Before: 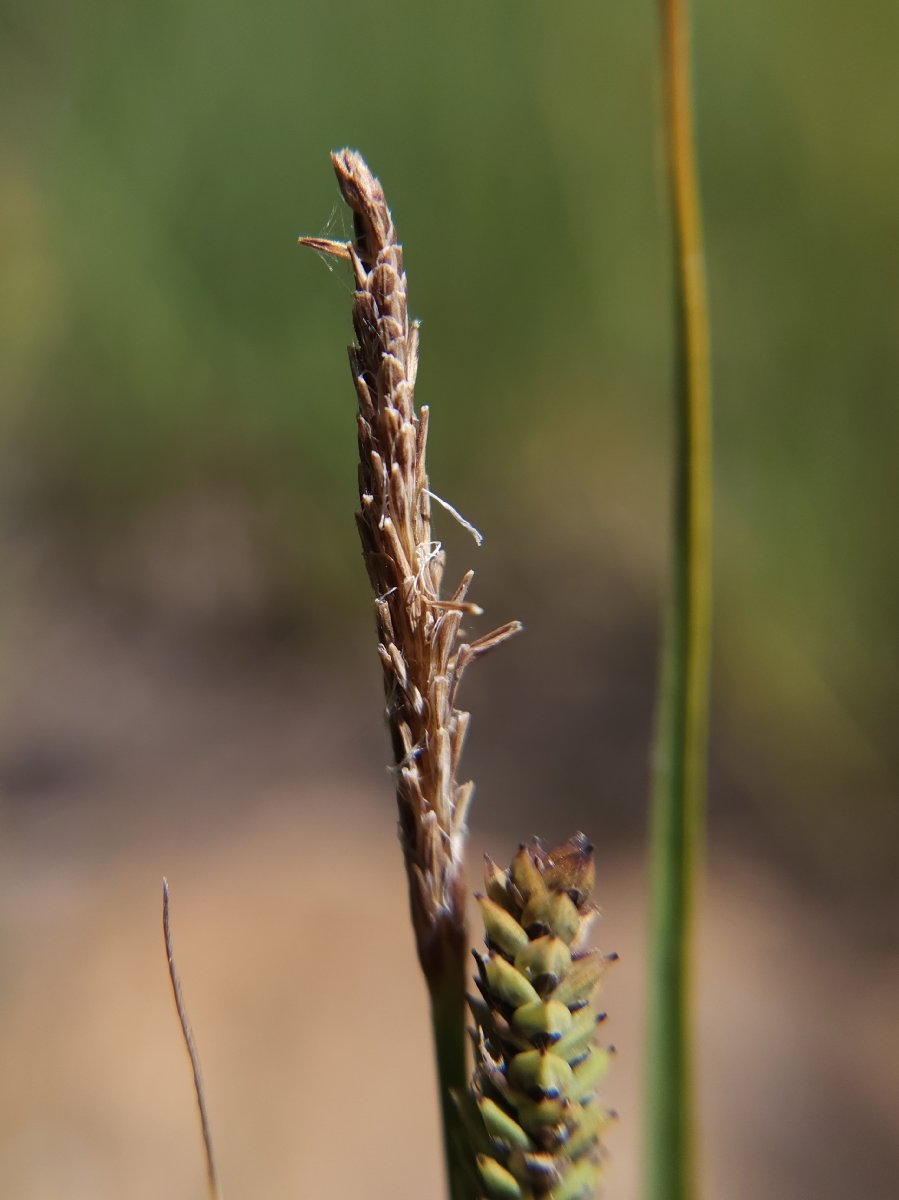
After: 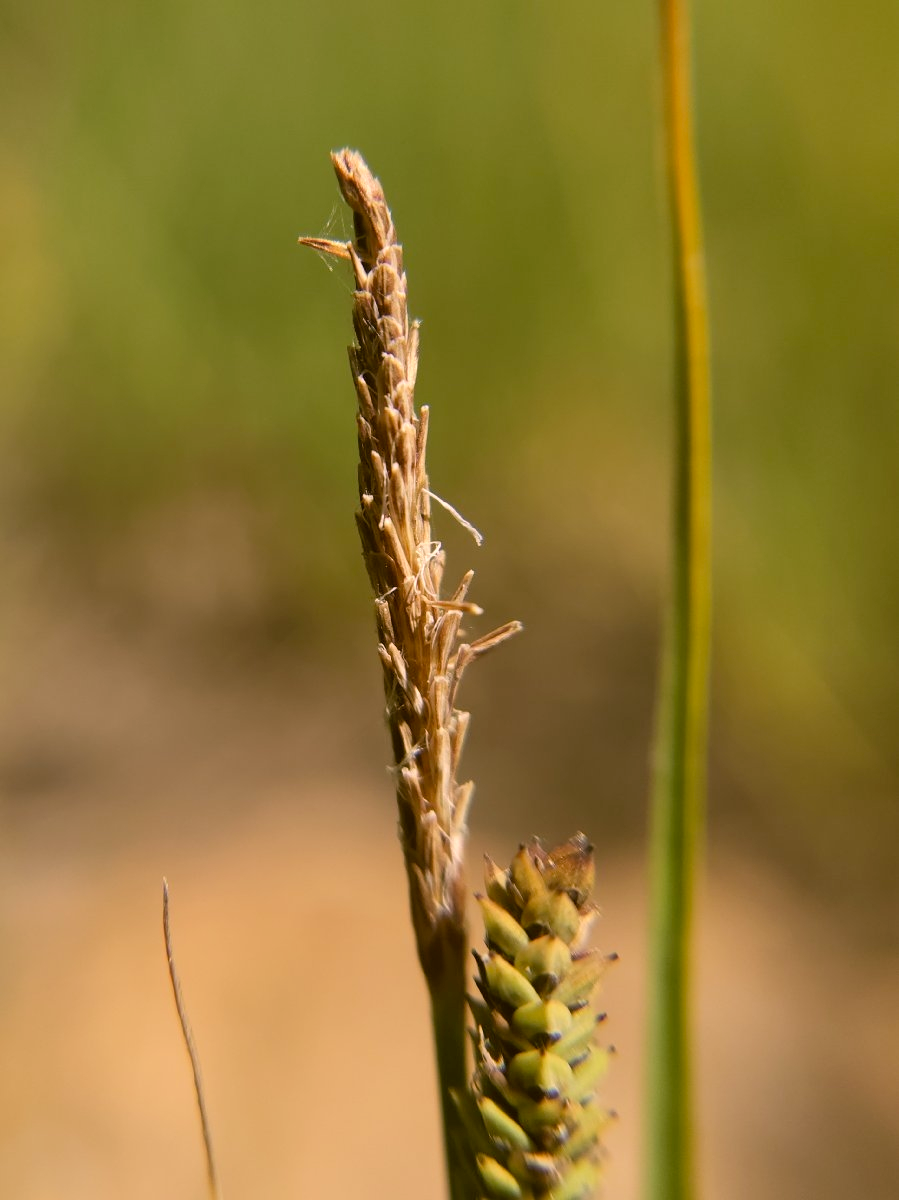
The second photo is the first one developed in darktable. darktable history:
color correction: highlights a* 8.53, highlights b* 15.33, shadows a* -0.422, shadows b* 26.35
contrast brightness saturation: brightness 0.155
